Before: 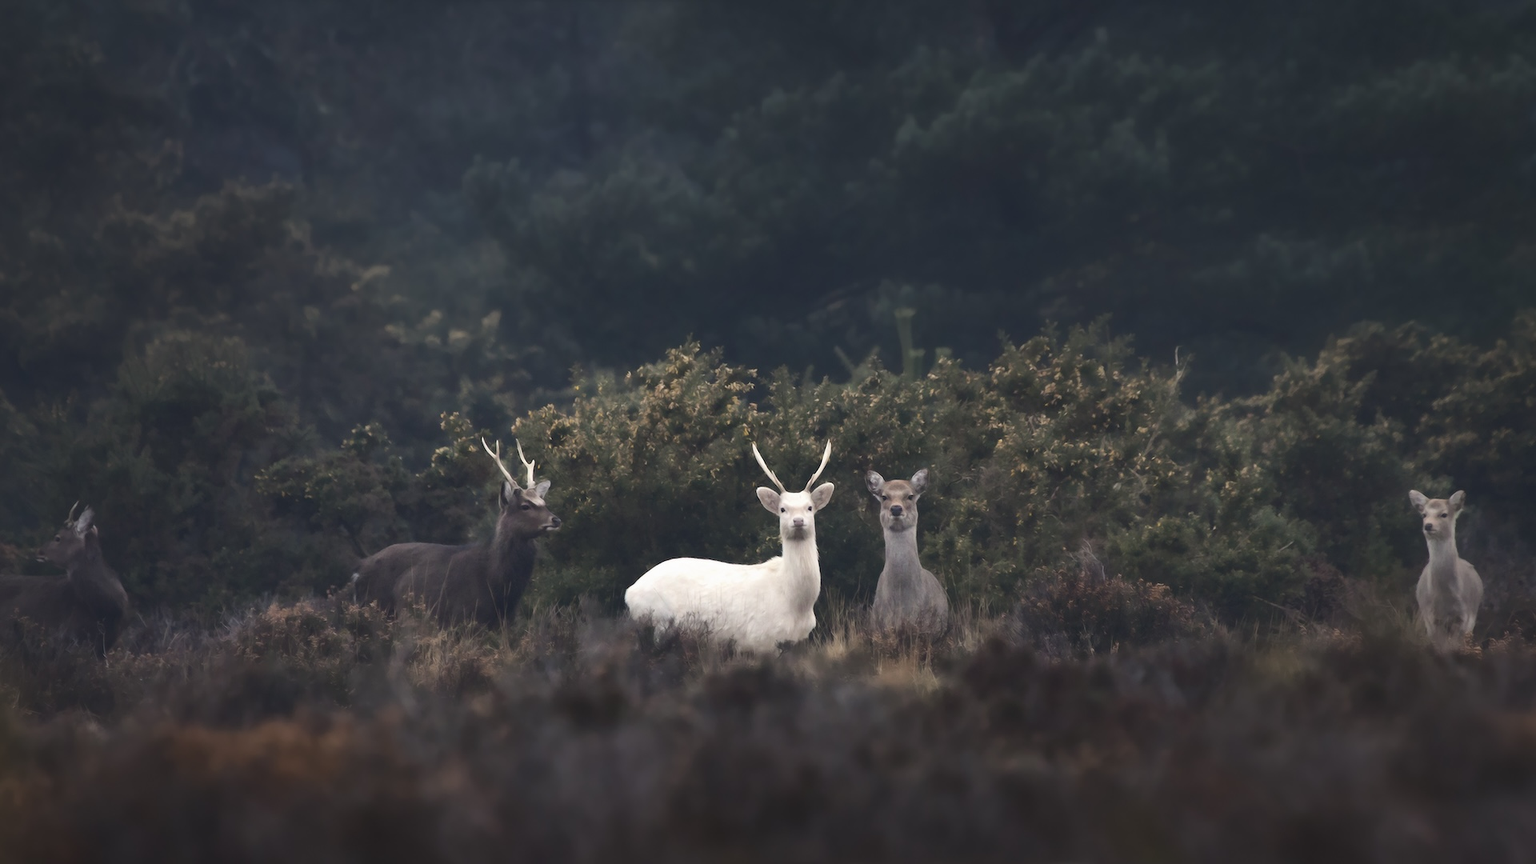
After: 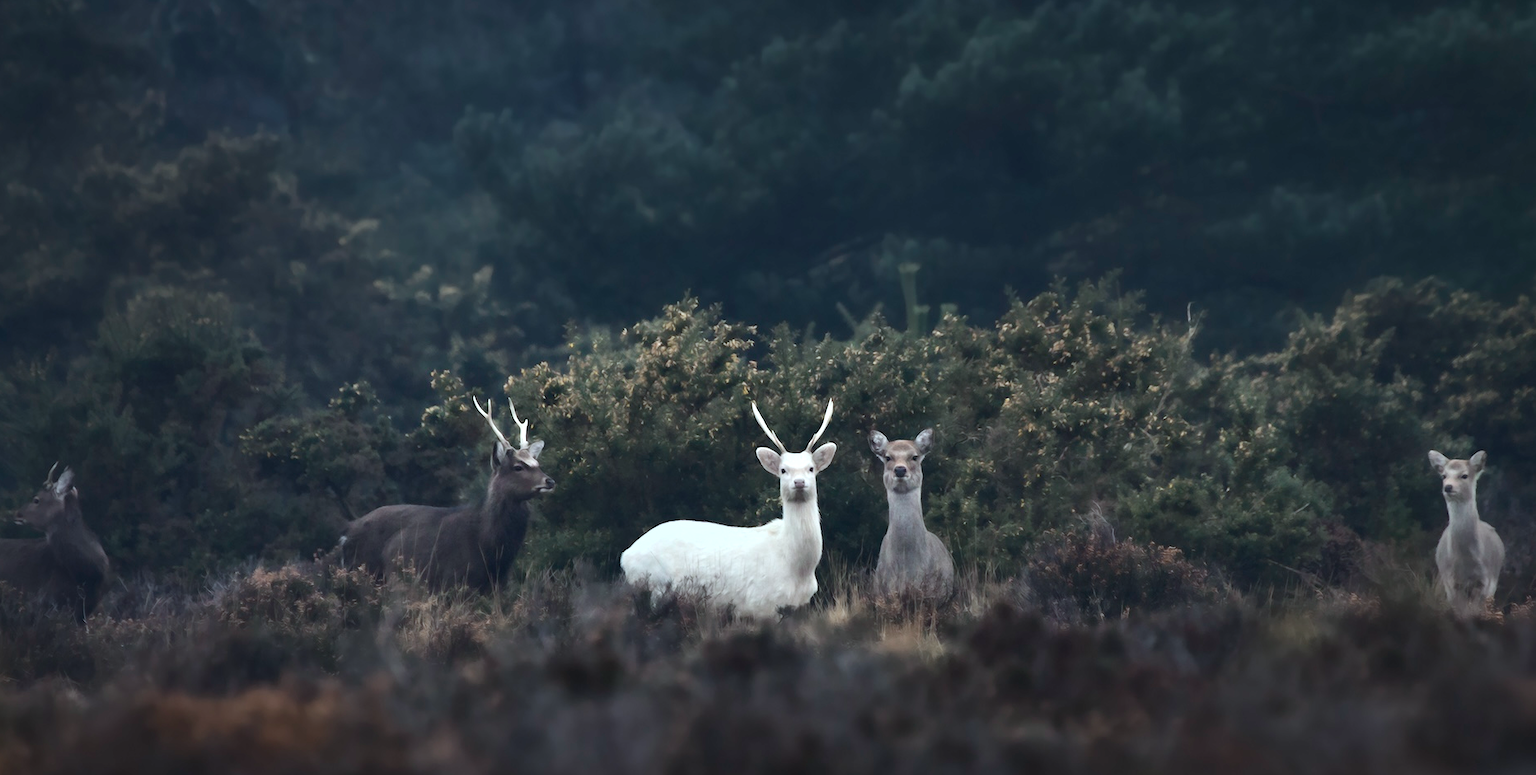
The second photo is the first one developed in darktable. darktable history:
crop: left 1.507%, top 6.147%, right 1.379%, bottom 6.637%
white balance: red 0.925, blue 1.046
contrast equalizer: y [[0.546, 0.552, 0.554, 0.554, 0.552, 0.546], [0.5 ×6], [0.5 ×6], [0 ×6], [0 ×6]]
